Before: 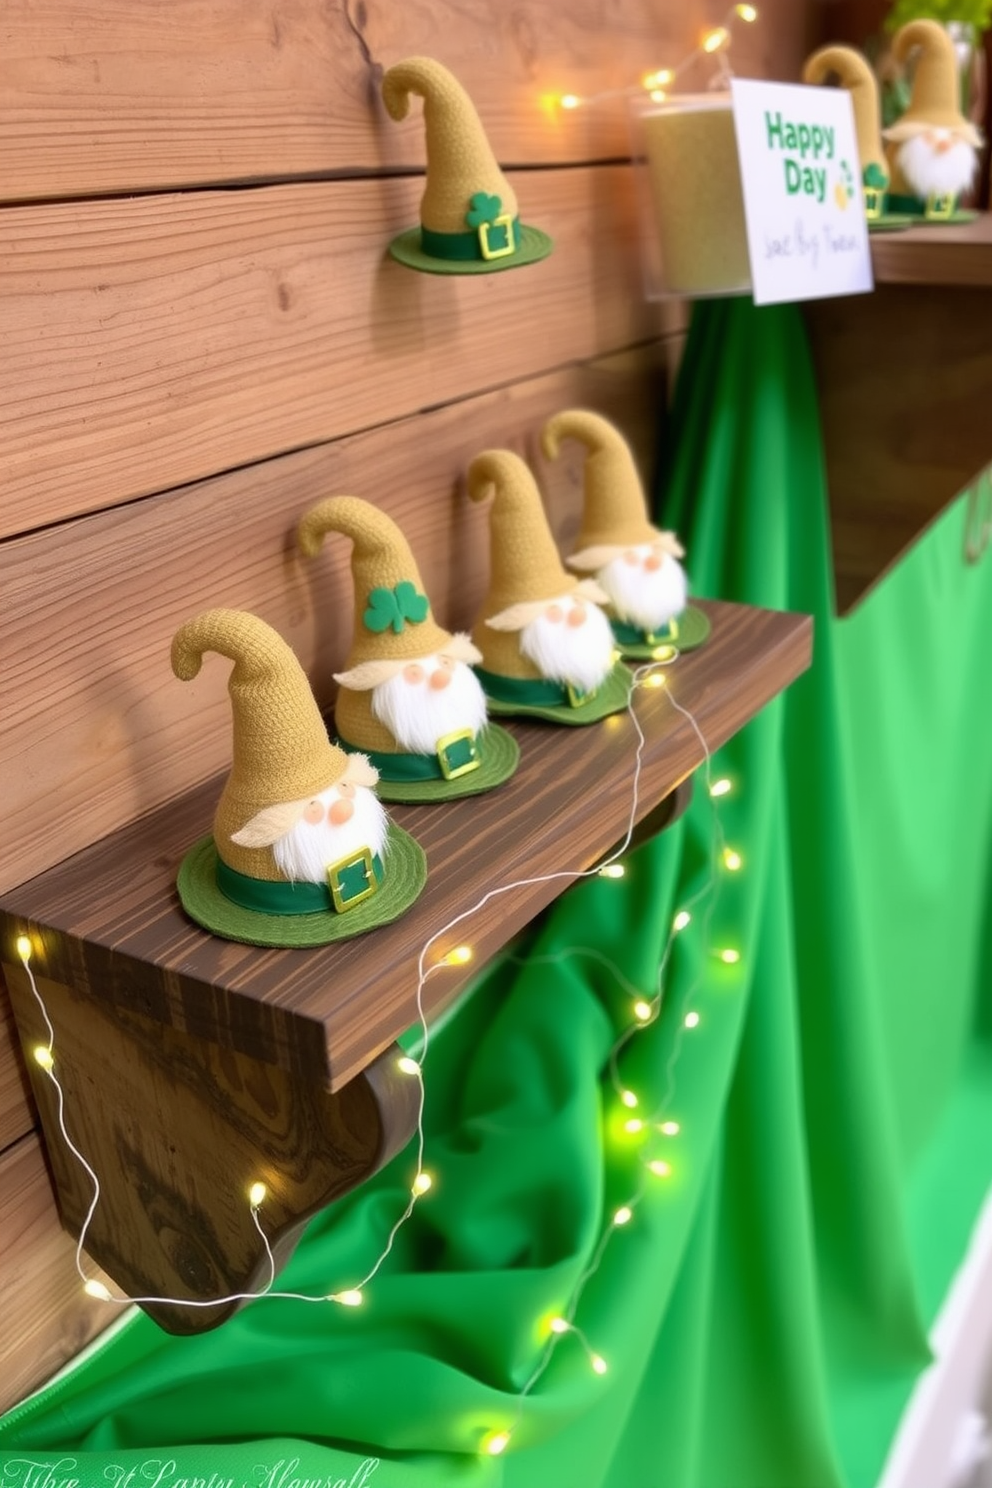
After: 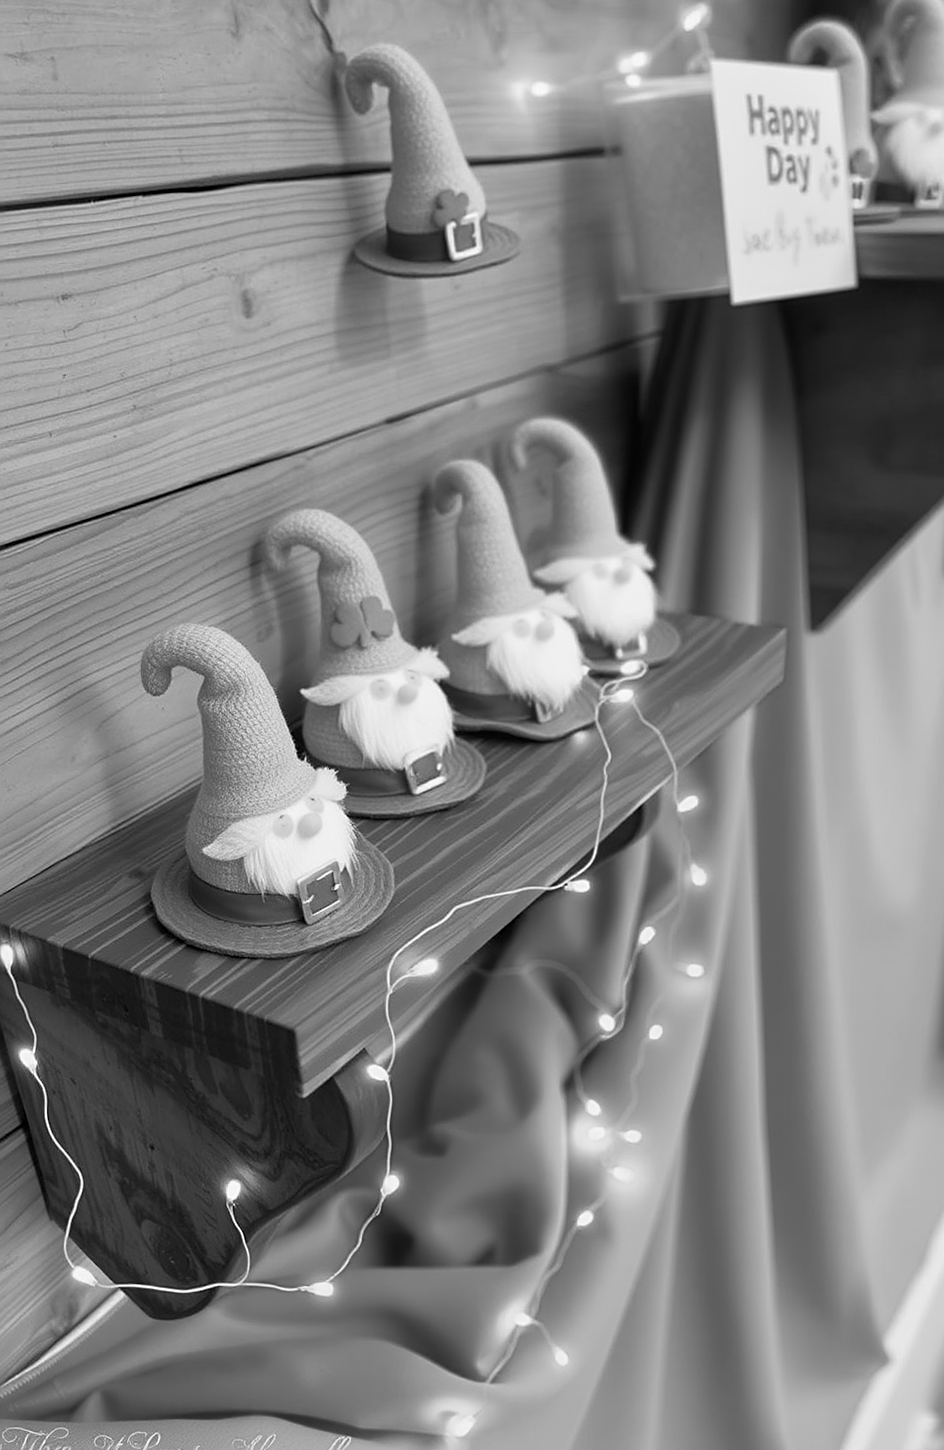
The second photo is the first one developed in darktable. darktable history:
rotate and perspective: rotation 0.074°, lens shift (vertical) 0.096, lens shift (horizontal) -0.041, crop left 0.043, crop right 0.952, crop top 0.024, crop bottom 0.979
sharpen: on, module defaults
monochrome: a 30.25, b 92.03
tone equalizer: on, module defaults
